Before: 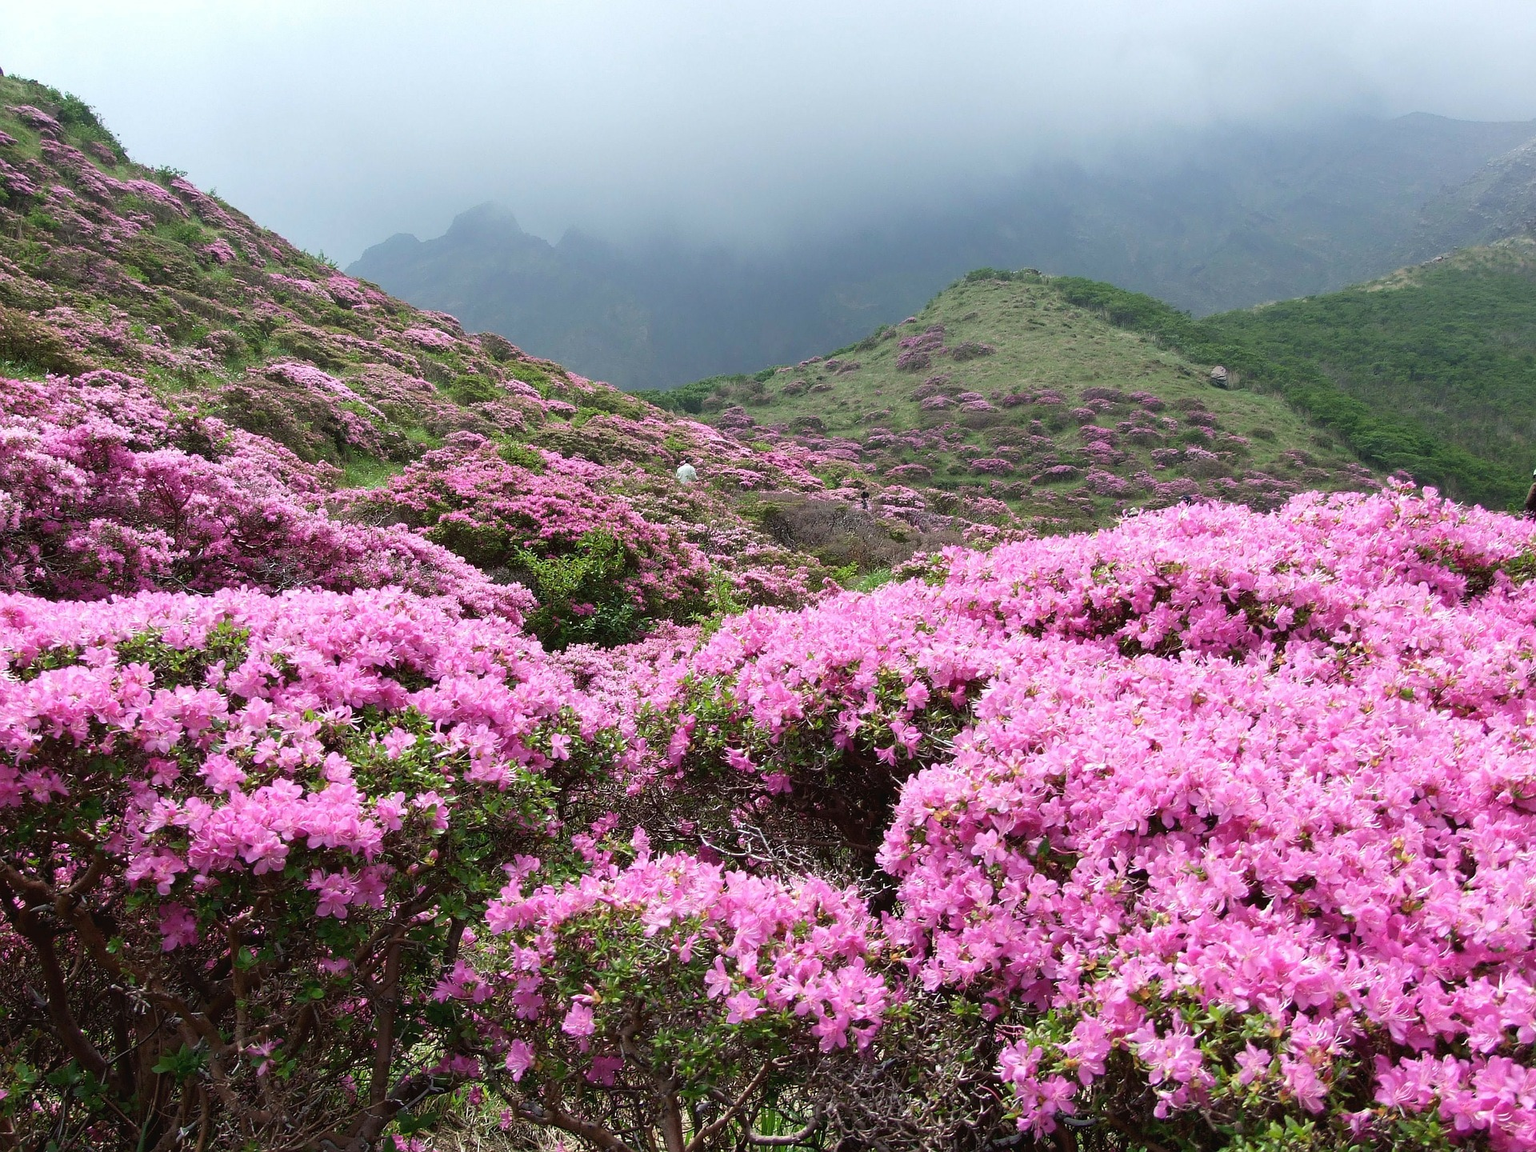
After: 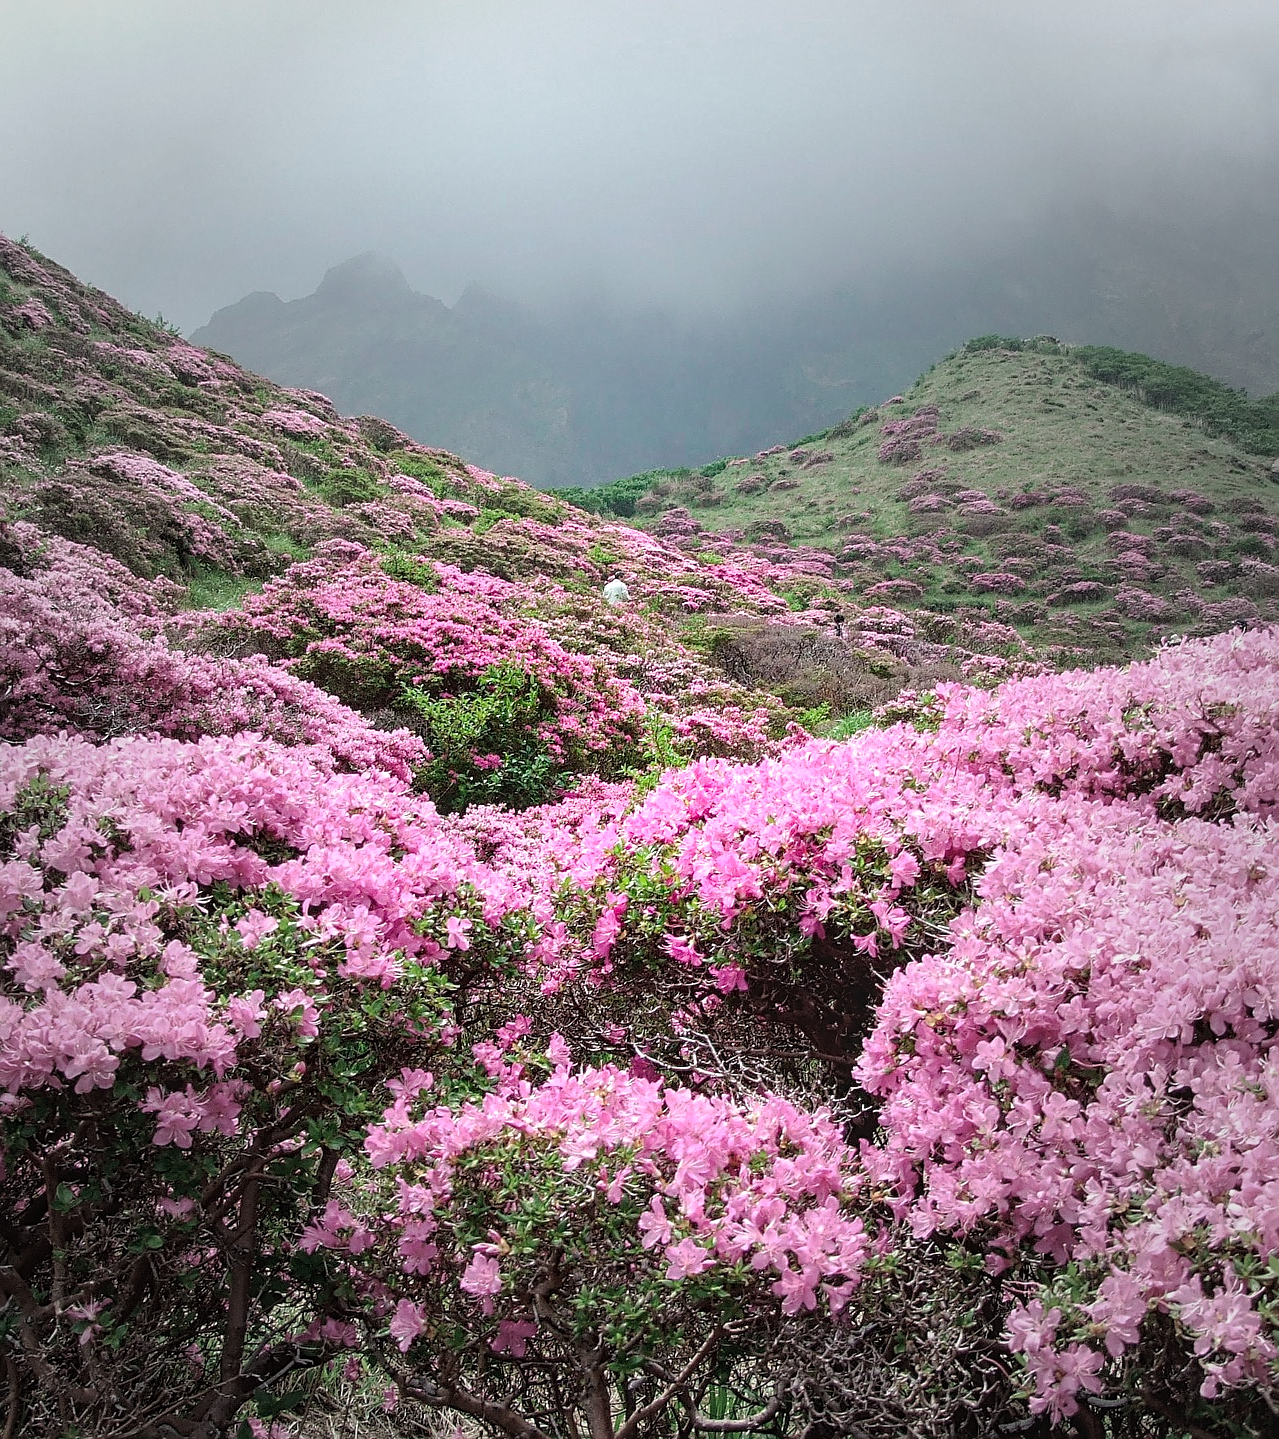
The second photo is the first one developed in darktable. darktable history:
sharpen: on, module defaults
tone equalizer: -8 EV -0.445 EV, -7 EV -0.391 EV, -6 EV -0.35 EV, -5 EV -0.257 EV, -3 EV 0.2 EV, -2 EV 0.347 EV, -1 EV 0.395 EV, +0 EV 0.398 EV
base curve: curves: ch0 [(0, 0) (0.262, 0.32) (0.722, 0.705) (1, 1)], preserve colors none
vignetting: fall-off start 16.72%, fall-off radius 99.45%, width/height ratio 0.723
crop and rotate: left 12.615%, right 20.741%
tone curve: curves: ch0 [(0, 0) (0.253, 0.237) (1, 1)]; ch1 [(0, 0) (0.411, 0.385) (0.502, 0.506) (0.557, 0.565) (0.66, 0.683) (1, 1)]; ch2 [(0, 0) (0.394, 0.413) (0.5, 0.5) (1, 1)], color space Lab, independent channels, preserve colors none
contrast brightness saturation: contrast 0.031, brightness 0.066, saturation 0.134
local contrast: on, module defaults
